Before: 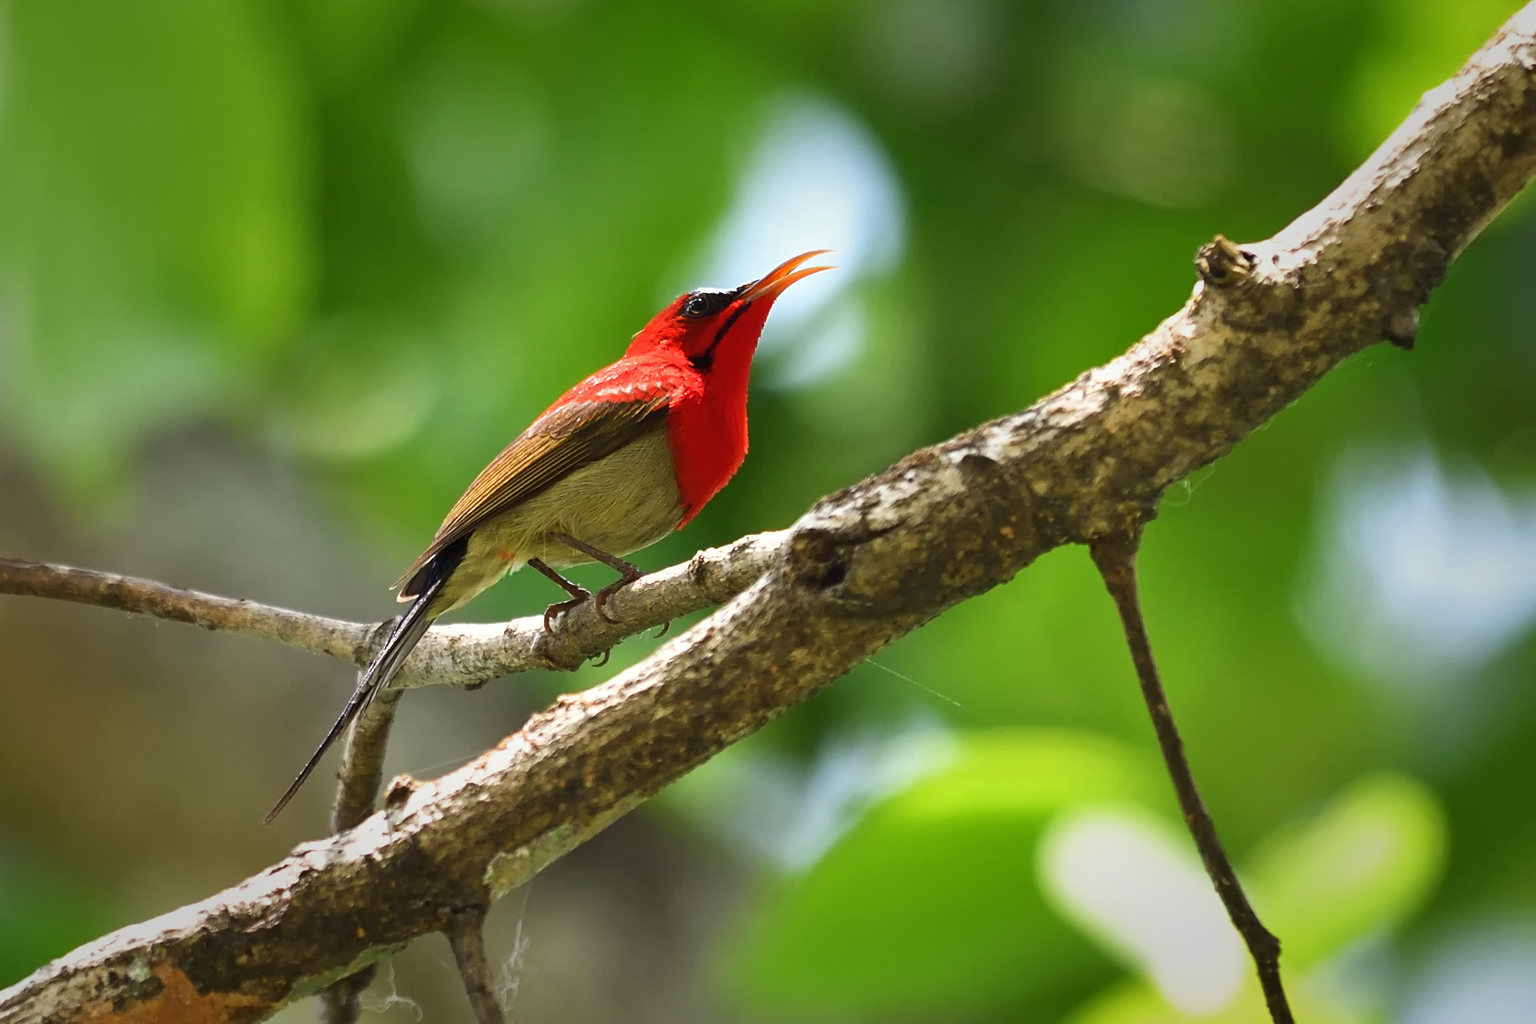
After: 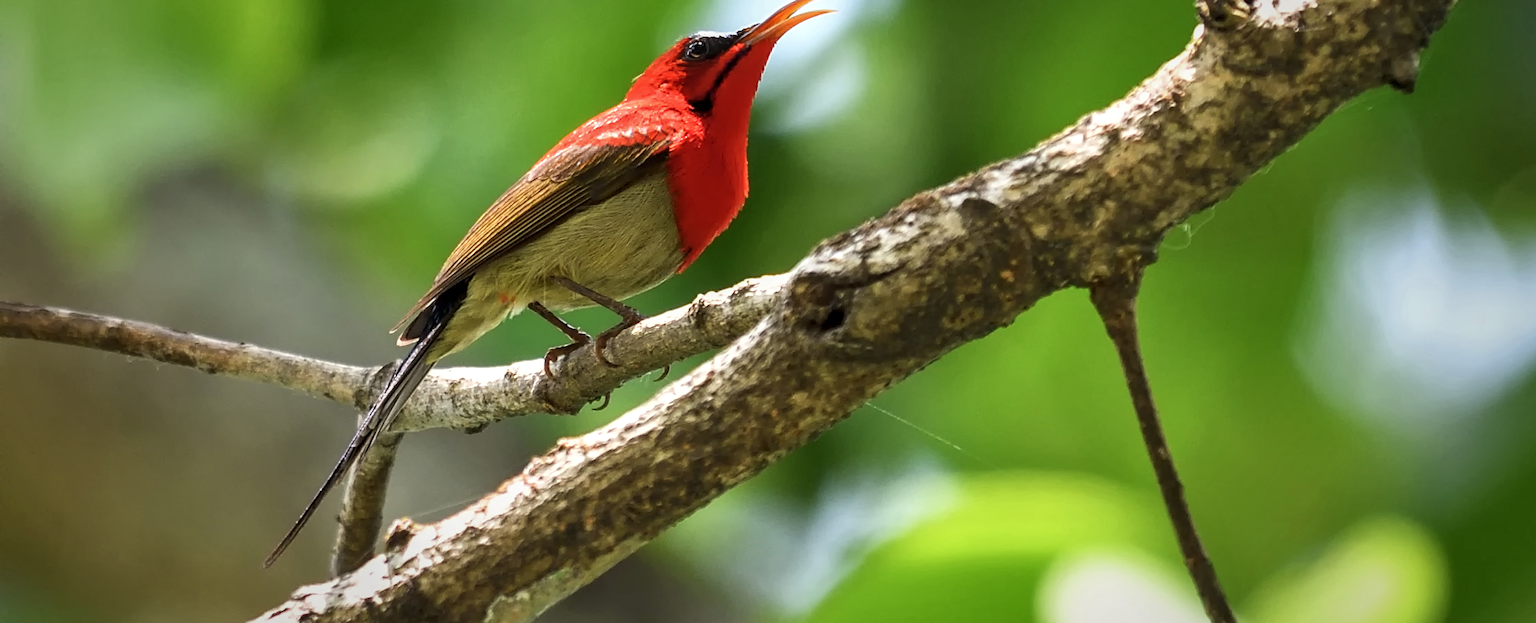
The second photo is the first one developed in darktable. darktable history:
crop and rotate: top 25.057%, bottom 14.005%
local contrast: on, module defaults
contrast brightness saturation: saturation -0.05
tone equalizer: -8 EV -0.564 EV, edges refinement/feathering 500, mask exposure compensation -1.57 EV, preserve details no
